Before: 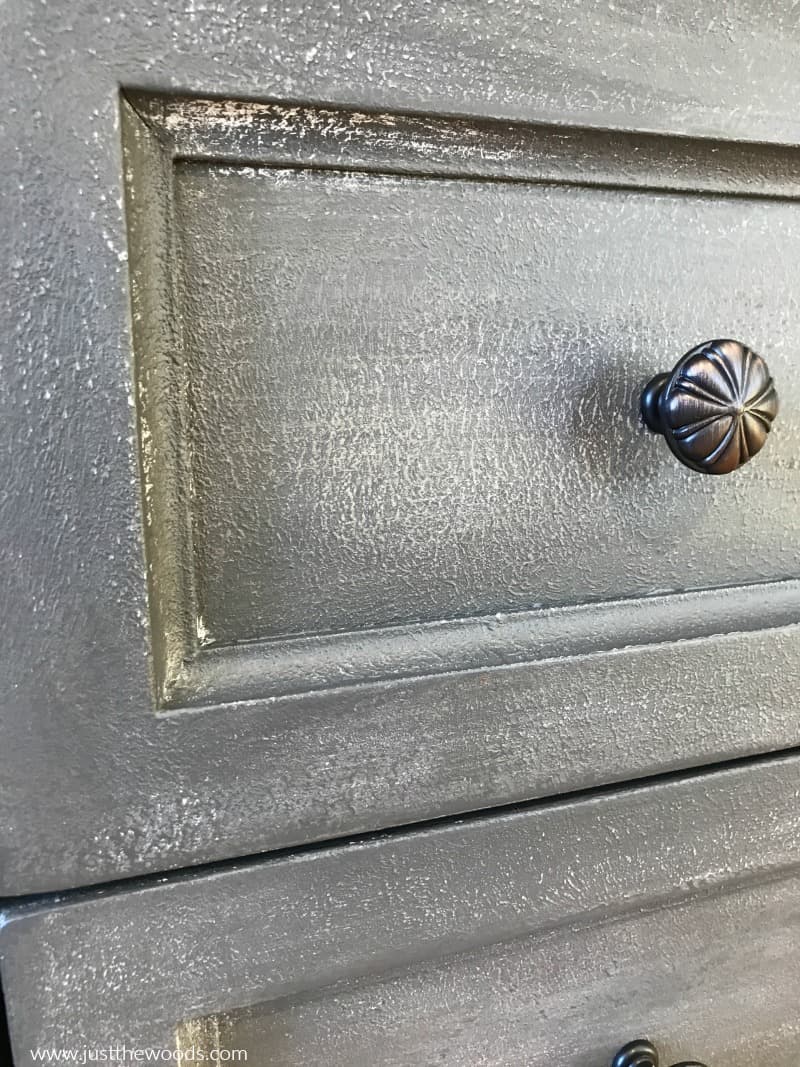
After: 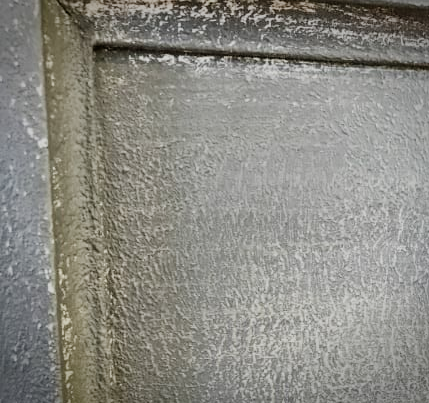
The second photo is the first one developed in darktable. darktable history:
vignetting: fall-off start 88.53%, fall-off radius 44.2%, saturation 0.376, width/height ratio 1.161
crop: left 10.121%, top 10.631%, right 36.218%, bottom 51.526%
filmic rgb: black relative exposure -7.65 EV, white relative exposure 4.56 EV, hardness 3.61
